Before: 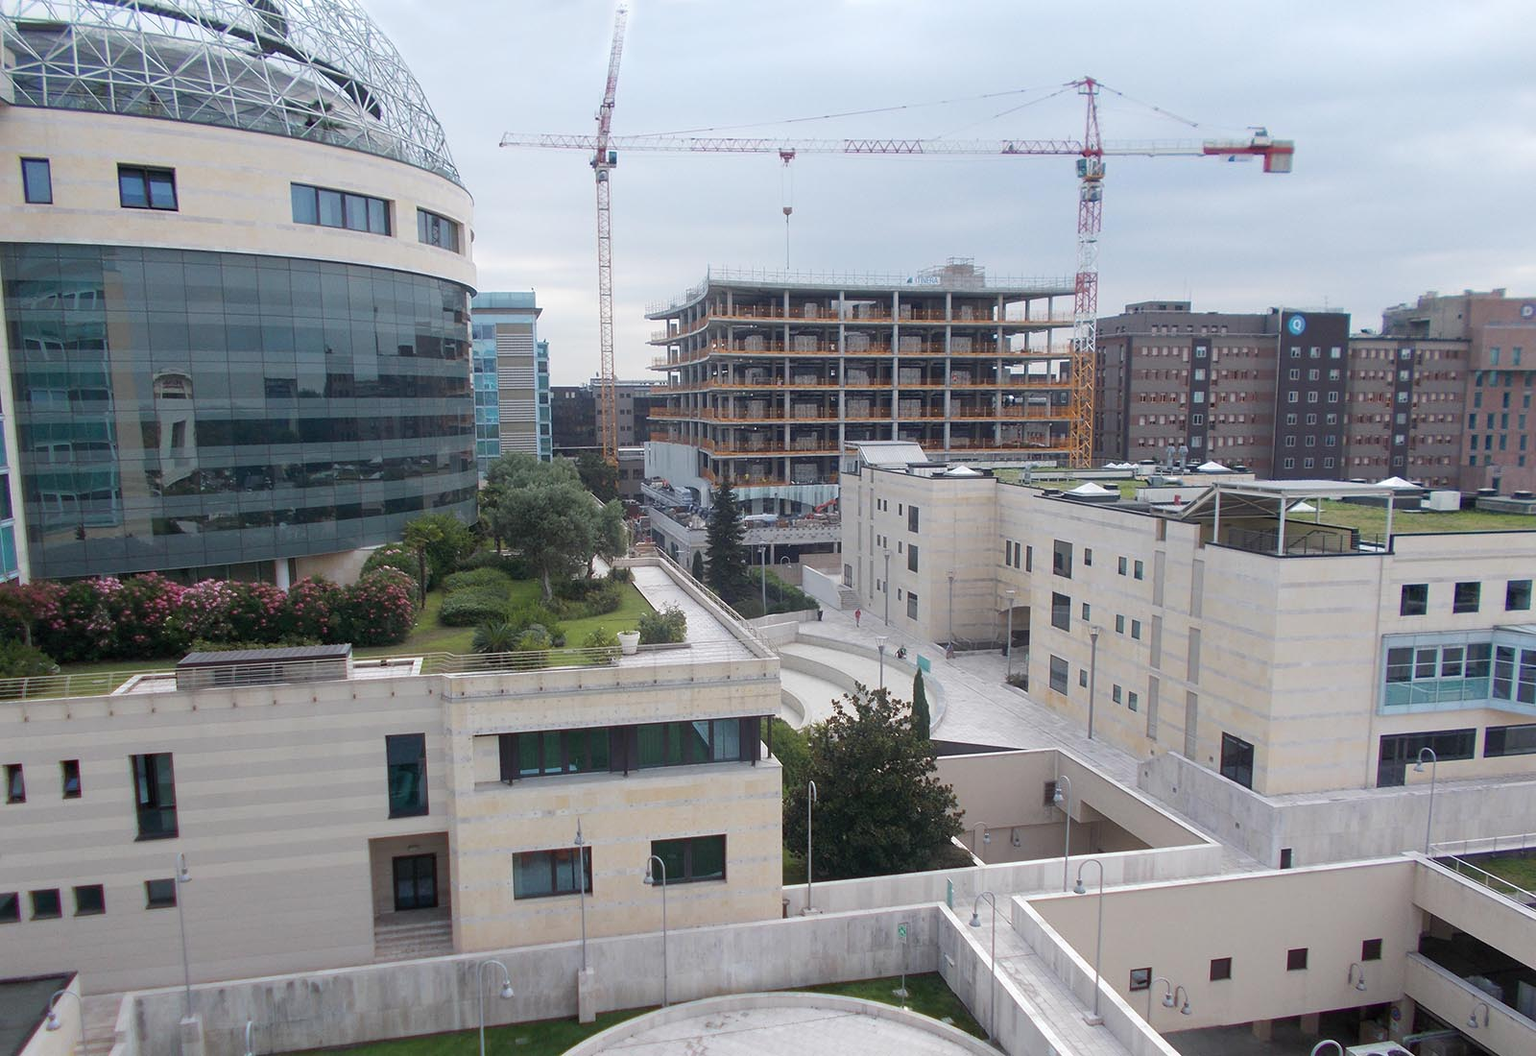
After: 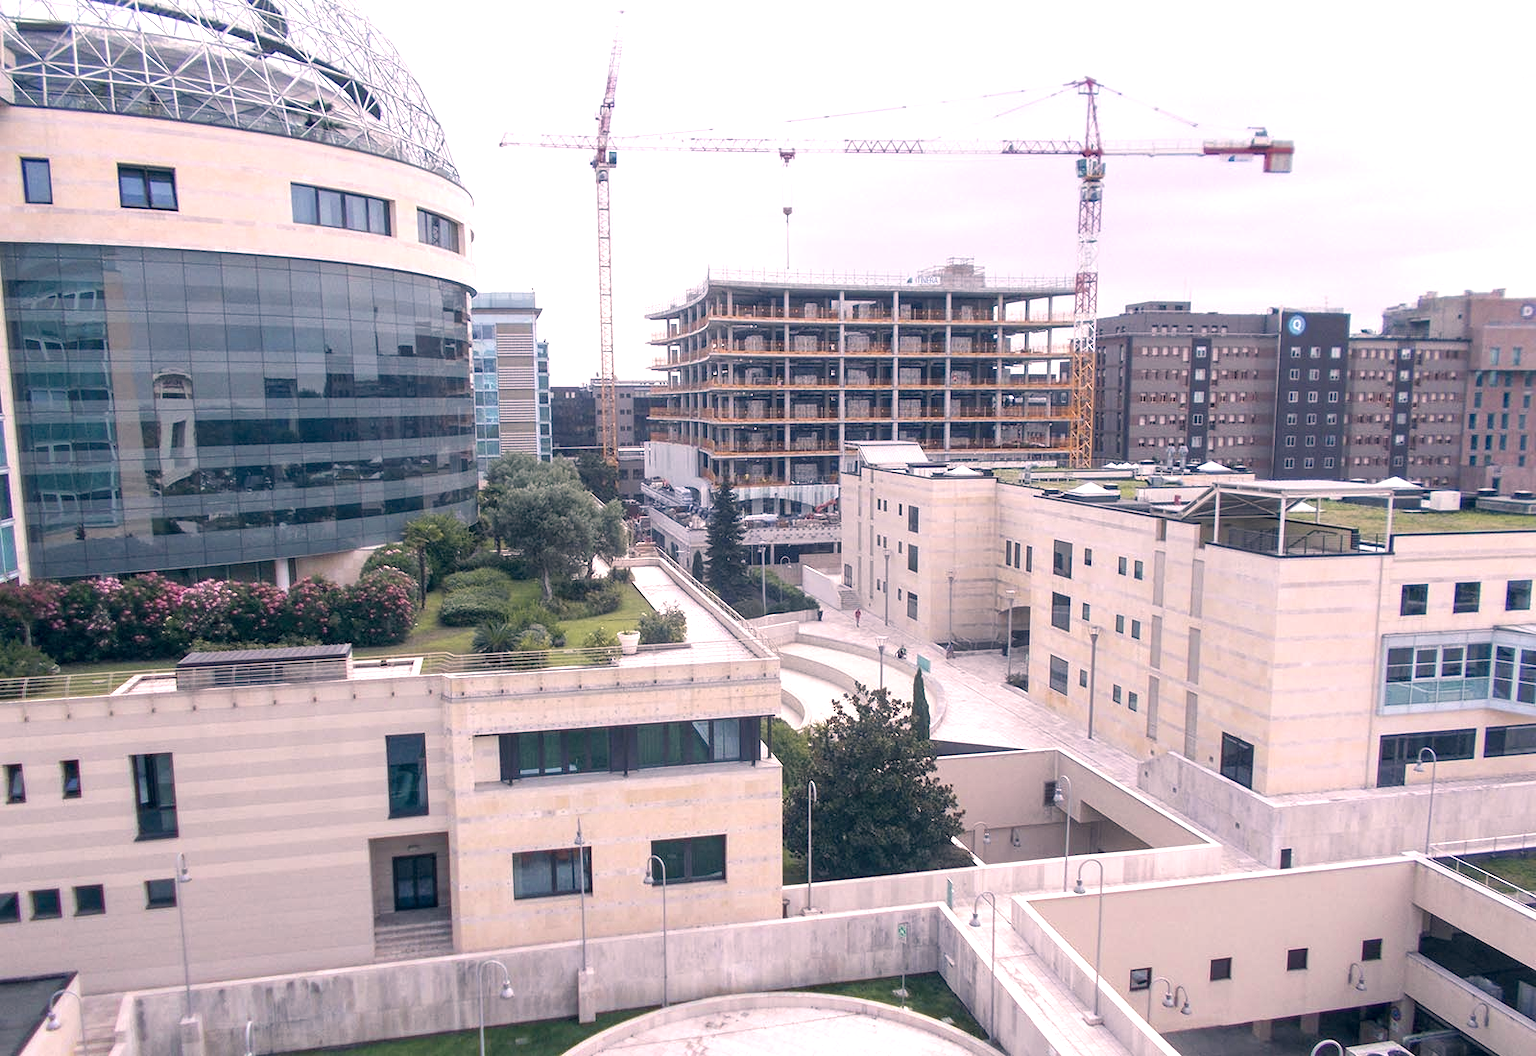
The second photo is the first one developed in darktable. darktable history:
exposure: black level correction 0, exposure 0.7 EV, compensate exposure bias true, compensate highlight preservation false
color correction: highlights a* 14.46, highlights b* 5.85, shadows a* -5.53, shadows b* -15.24, saturation 0.85
local contrast: on, module defaults
